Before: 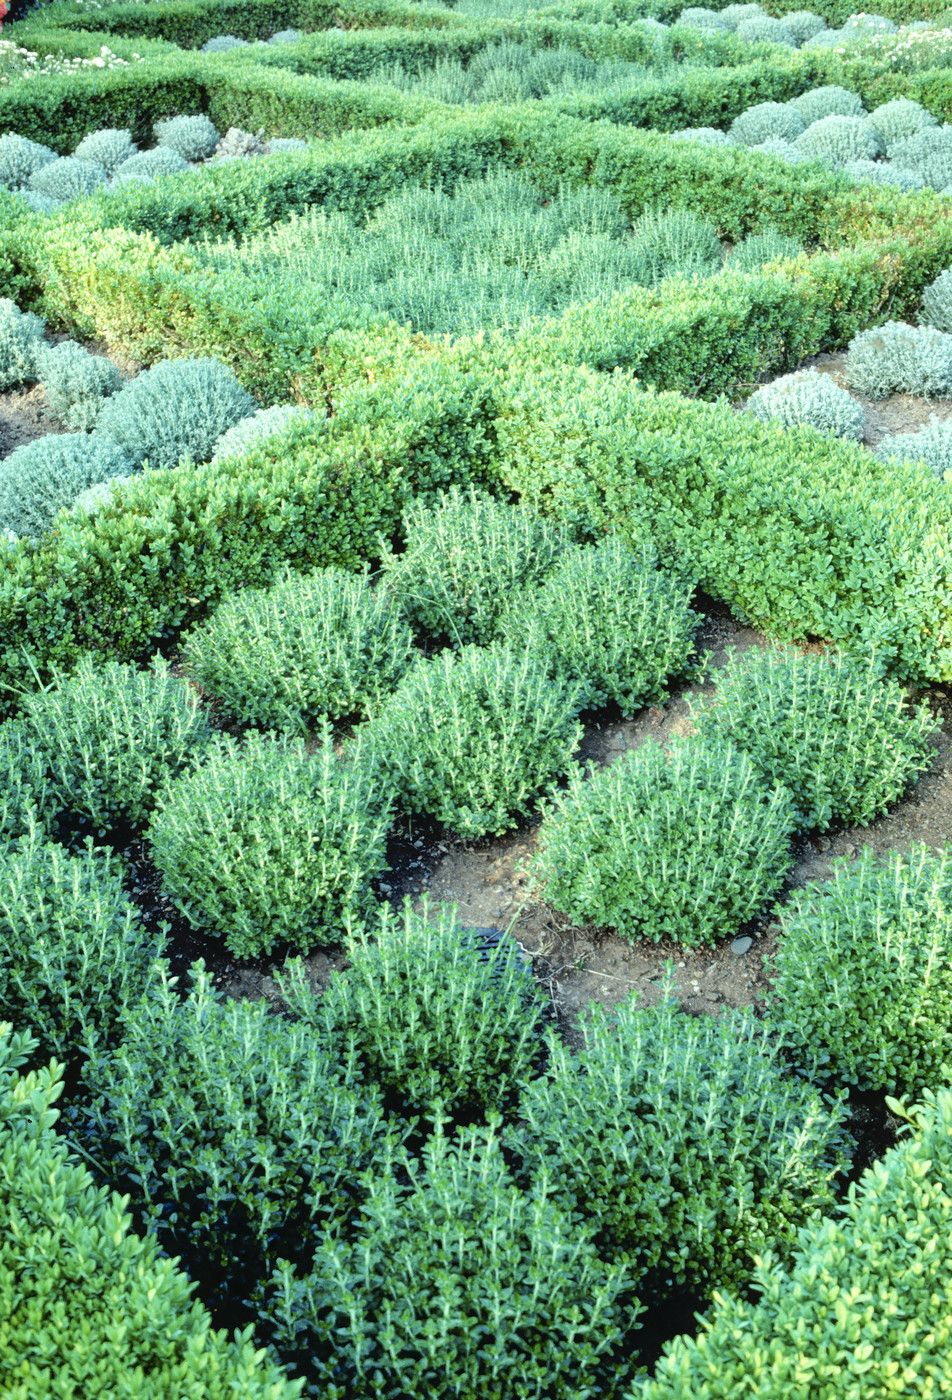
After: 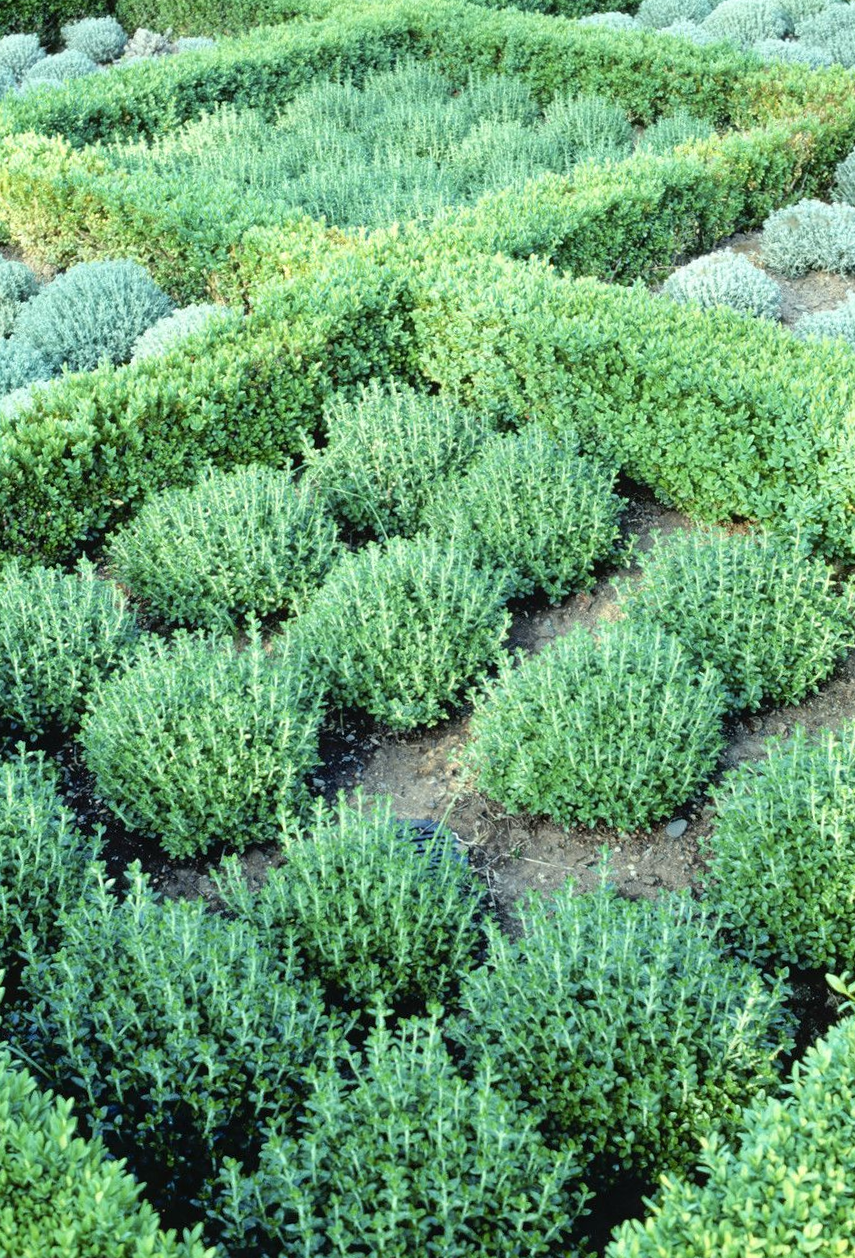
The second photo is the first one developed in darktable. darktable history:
crop and rotate: angle 1.96°, left 5.673%, top 5.673%
